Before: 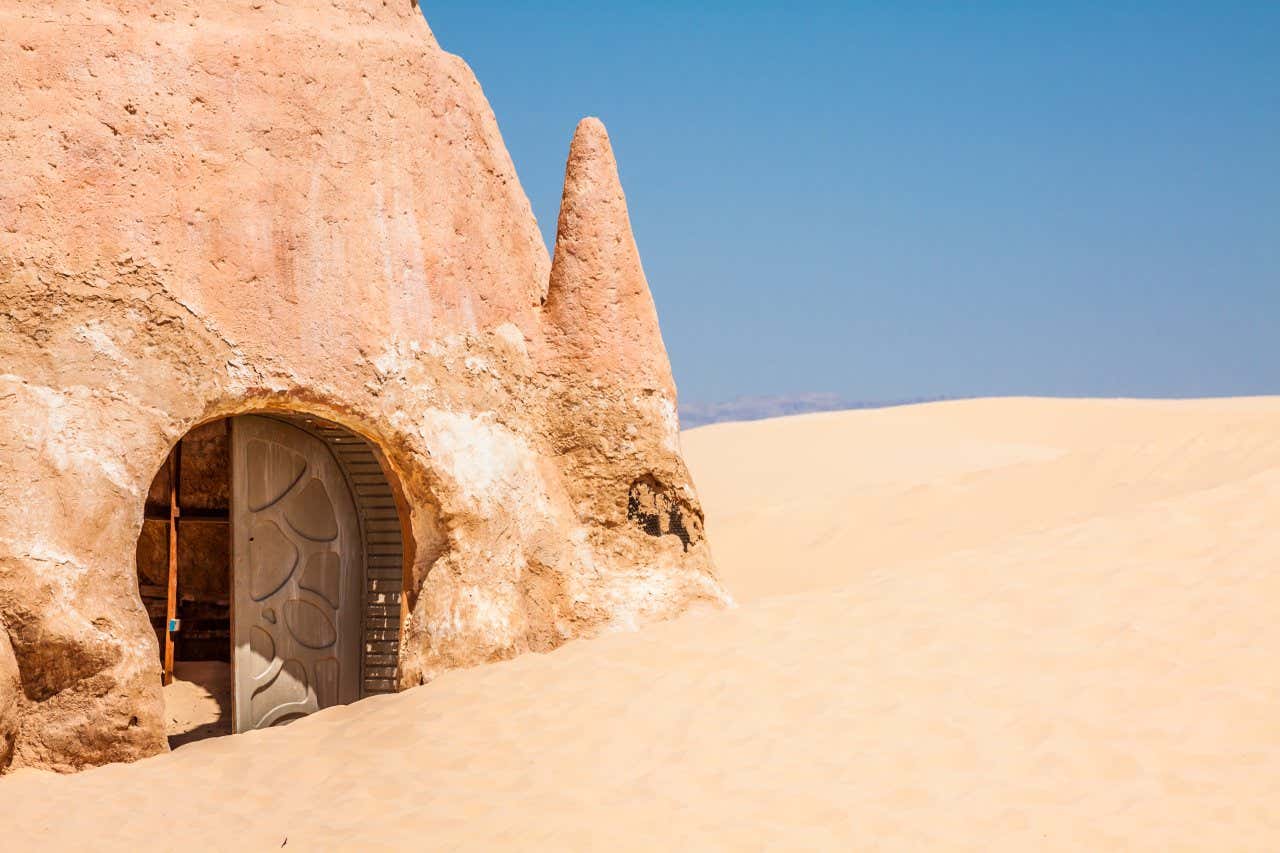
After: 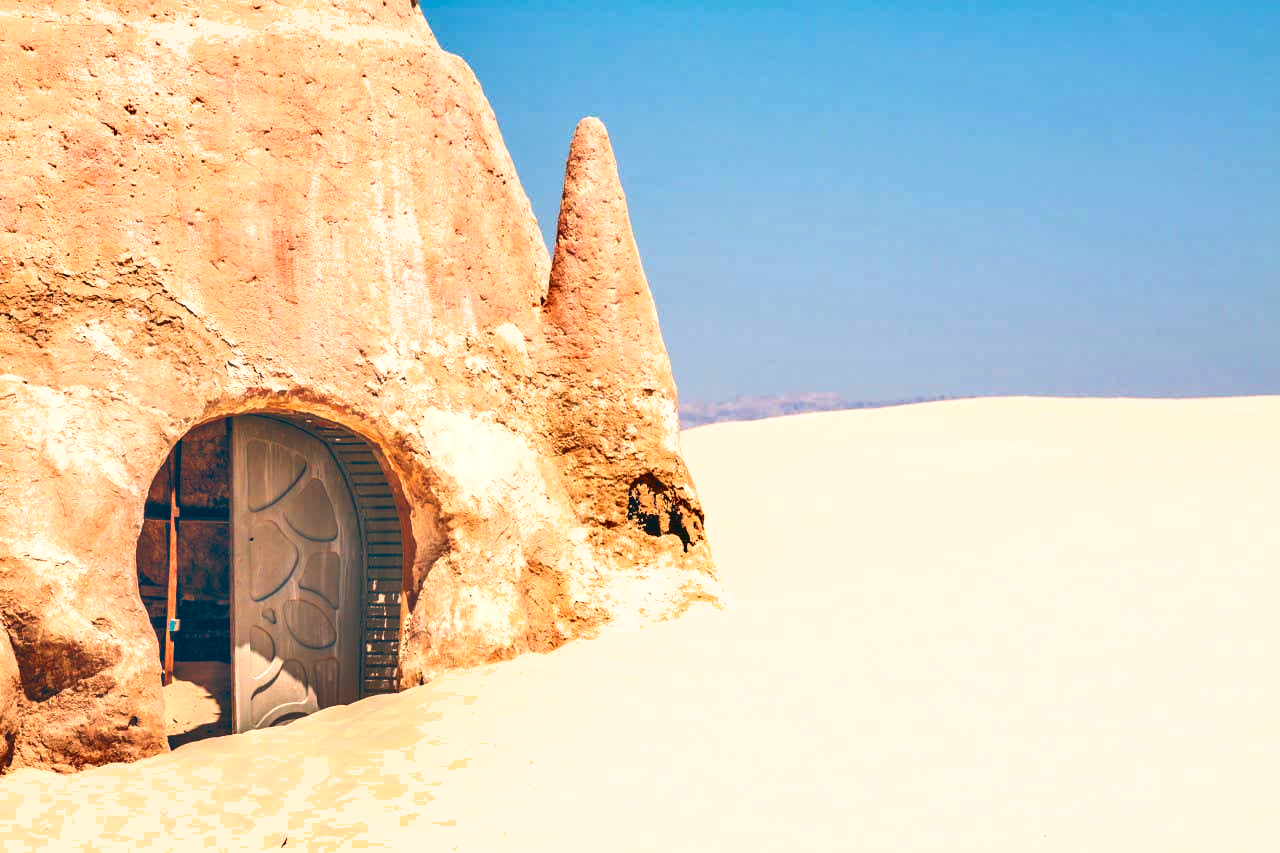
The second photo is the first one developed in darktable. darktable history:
color balance: lift [1.006, 0.985, 1.002, 1.015], gamma [1, 0.953, 1.008, 1.047], gain [1.076, 1.13, 1.004, 0.87]
shadows and highlights: soften with gaussian
contrast brightness saturation: contrast 0.1, brightness 0.02, saturation 0.02
levels: black 3.83%, white 90.64%, levels [0.044, 0.416, 0.908]
